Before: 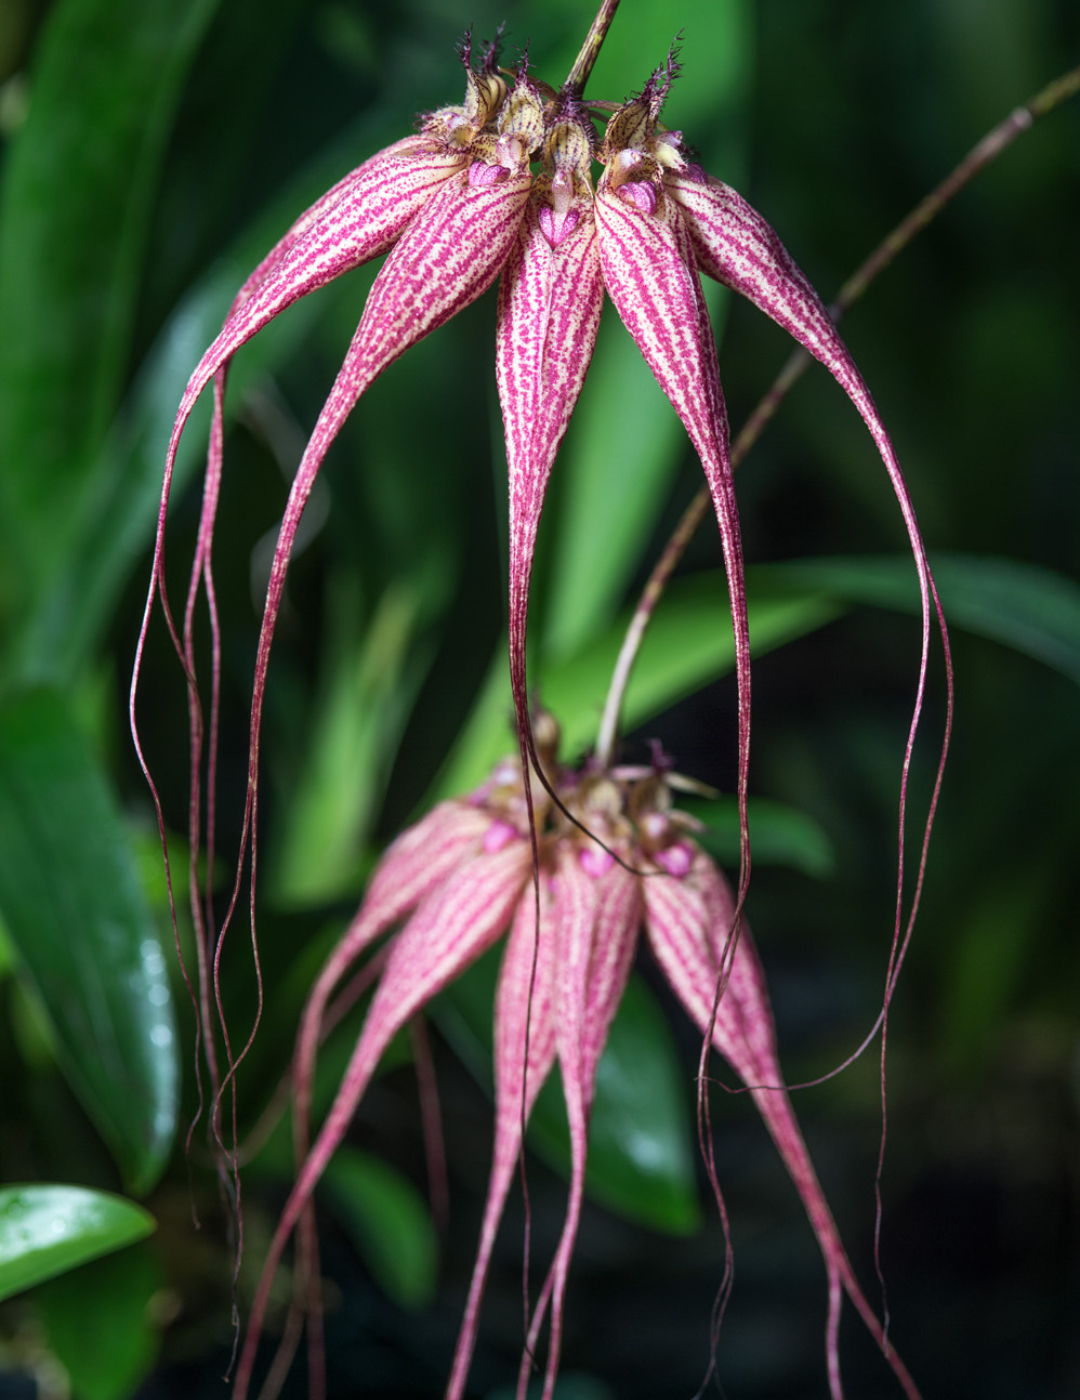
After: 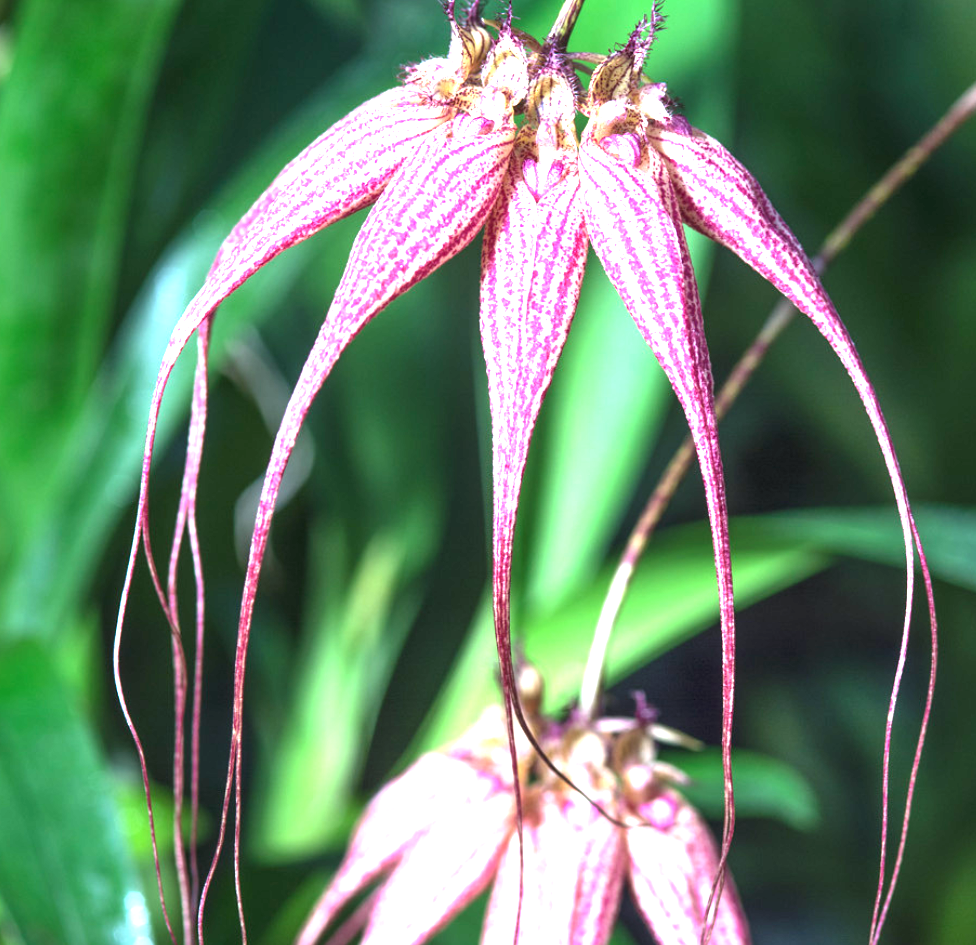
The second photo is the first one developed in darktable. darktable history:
exposure: black level correction 0, exposure 1.9 EV, compensate highlight preservation false
crop: left 1.509%, top 3.452%, right 7.696%, bottom 28.452%
color calibration: illuminant as shot in camera, x 0.358, y 0.373, temperature 4628.91 K
